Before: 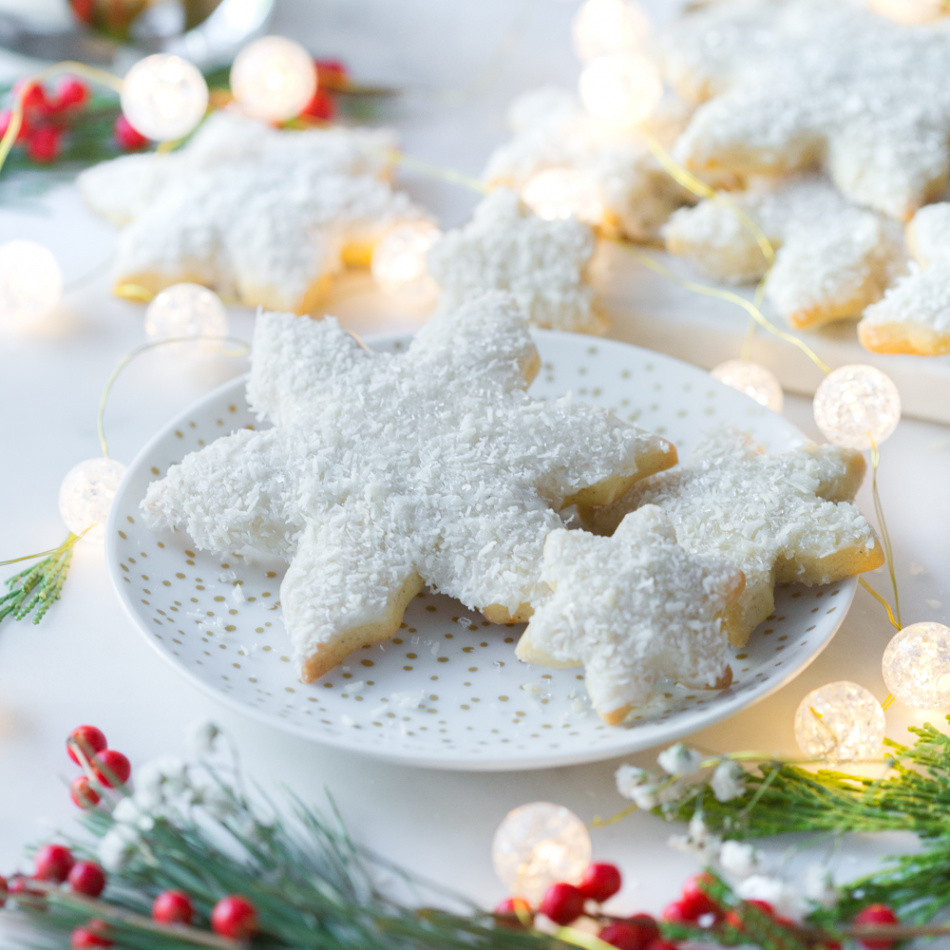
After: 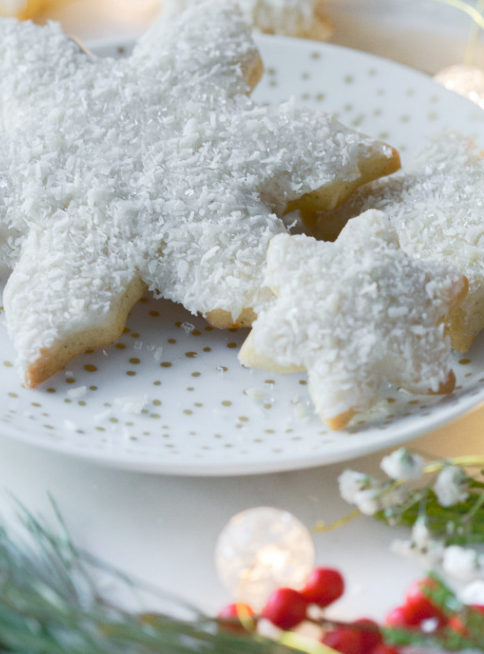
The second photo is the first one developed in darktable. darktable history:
tone curve: curves: ch0 [(0, 0) (0.003, 0.132) (0.011, 0.13) (0.025, 0.134) (0.044, 0.138) (0.069, 0.154) (0.1, 0.17) (0.136, 0.198) (0.177, 0.25) (0.224, 0.308) (0.277, 0.371) (0.335, 0.432) (0.399, 0.491) (0.468, 0.55) (0.543, 0.612) (0.623, 0.679) (0.709, 0.766) (0.801, 0.842) (0.898, 0.912) (1, 1)], preserve colors none
crop and rotate: left 29.237%, top 31.152%, right 19.807%
shadows and highlights: radius 133.83, soften with gaussian
